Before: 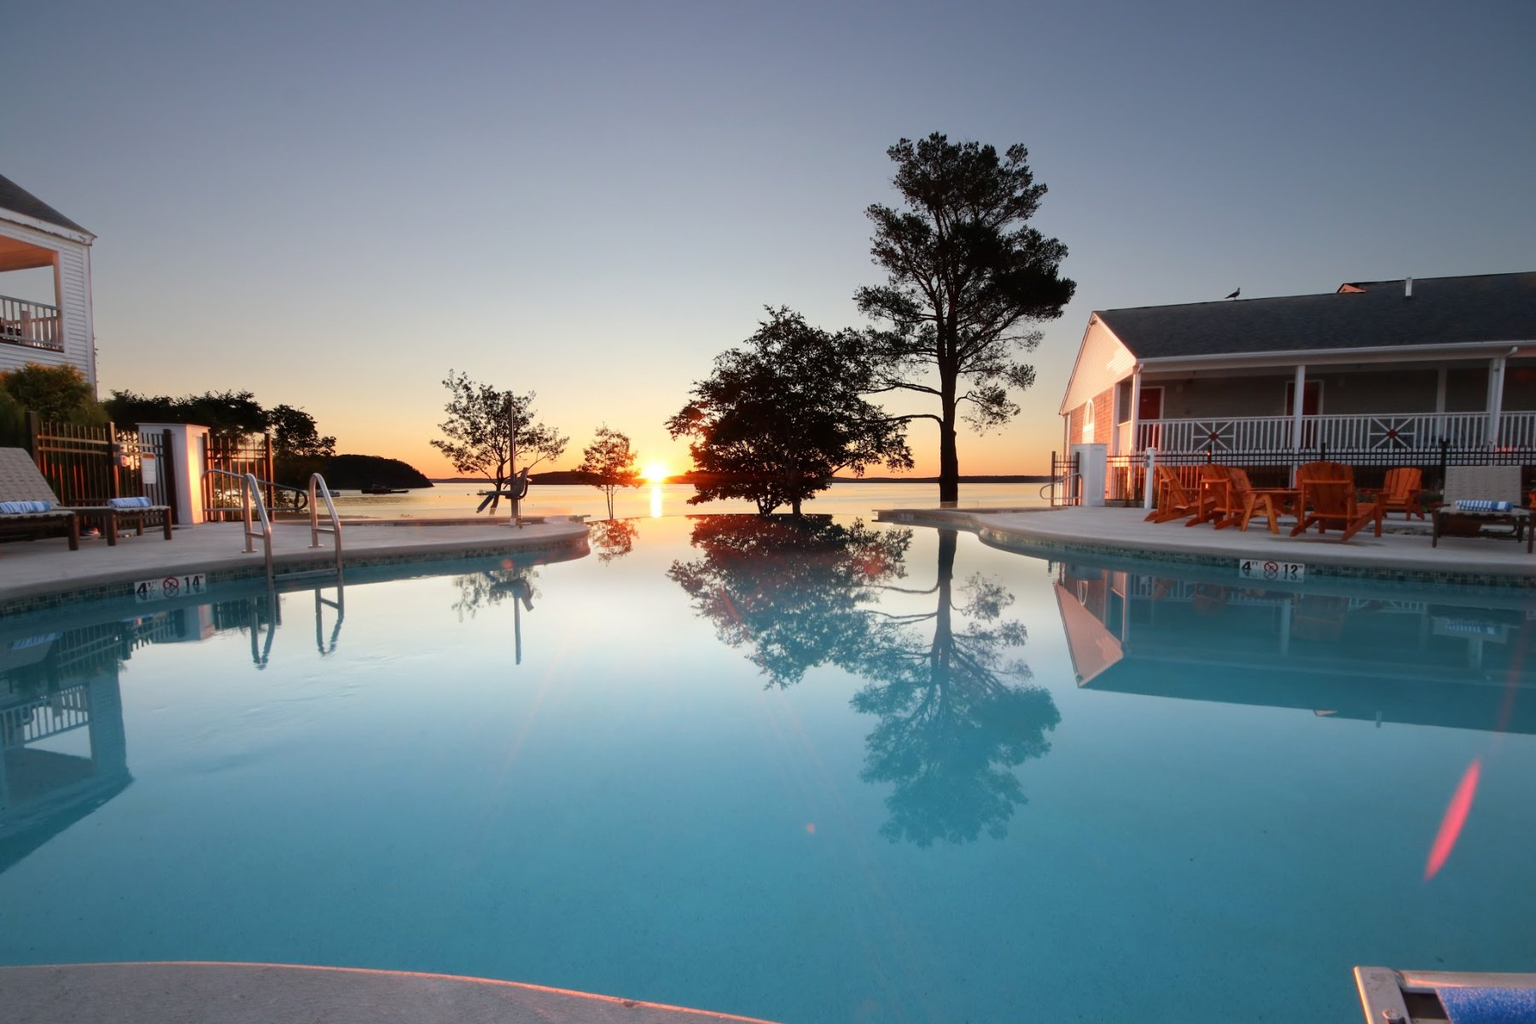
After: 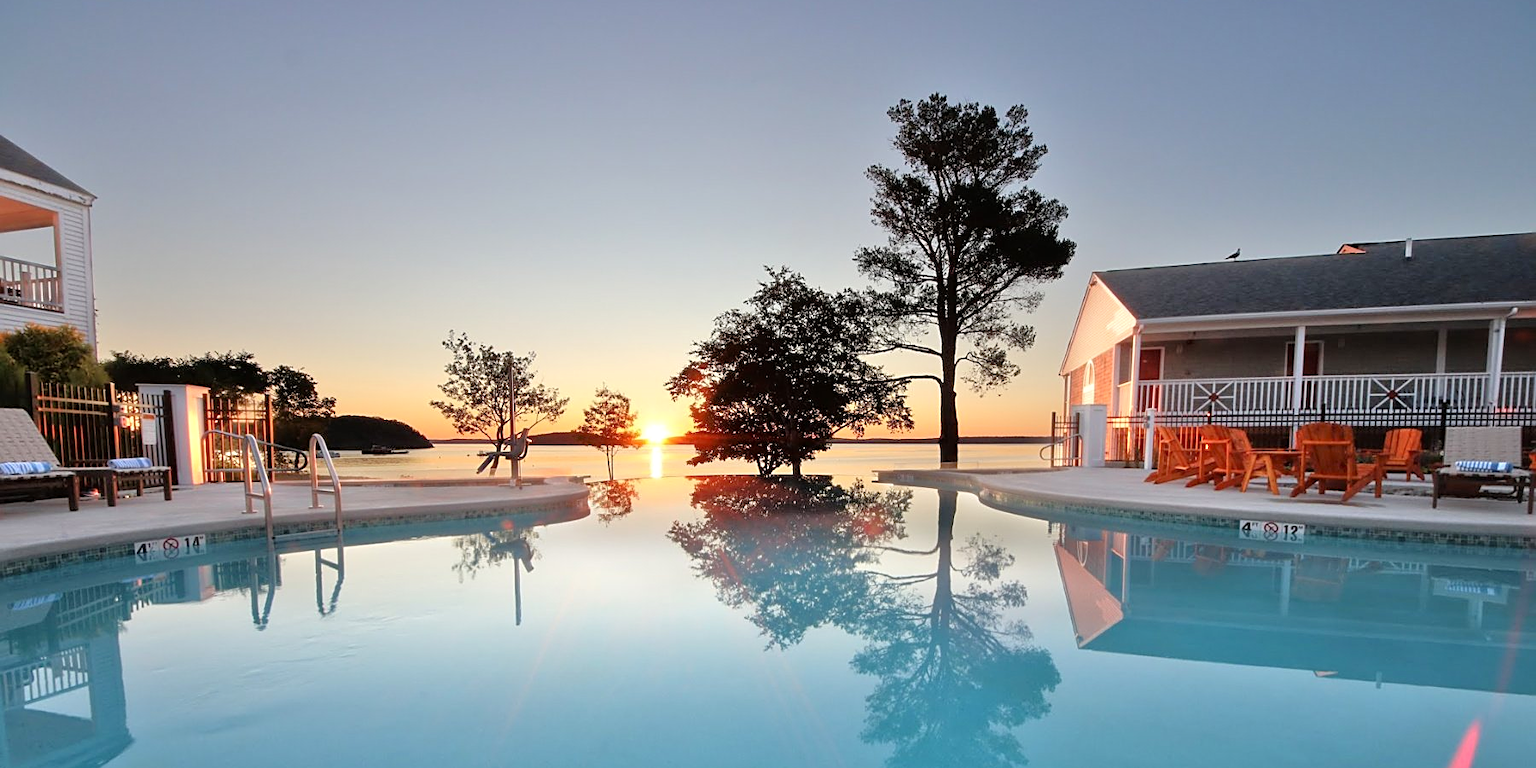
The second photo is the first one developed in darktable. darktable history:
color balance: on, module defaults
crop: top 3.857%, bottom 21.132%
sharpen: on, module defaults
tone equalizer: -7 EV 0.15 EV, -6 EV 0.6 EV, -5 EV 1.15 EV, -4 EV 1.33 EV, -3 EV 1.15 EV, -2 EV 0.6 EV, -1 EV 0.15 EV, mask exposure compensation -0.5 EV
